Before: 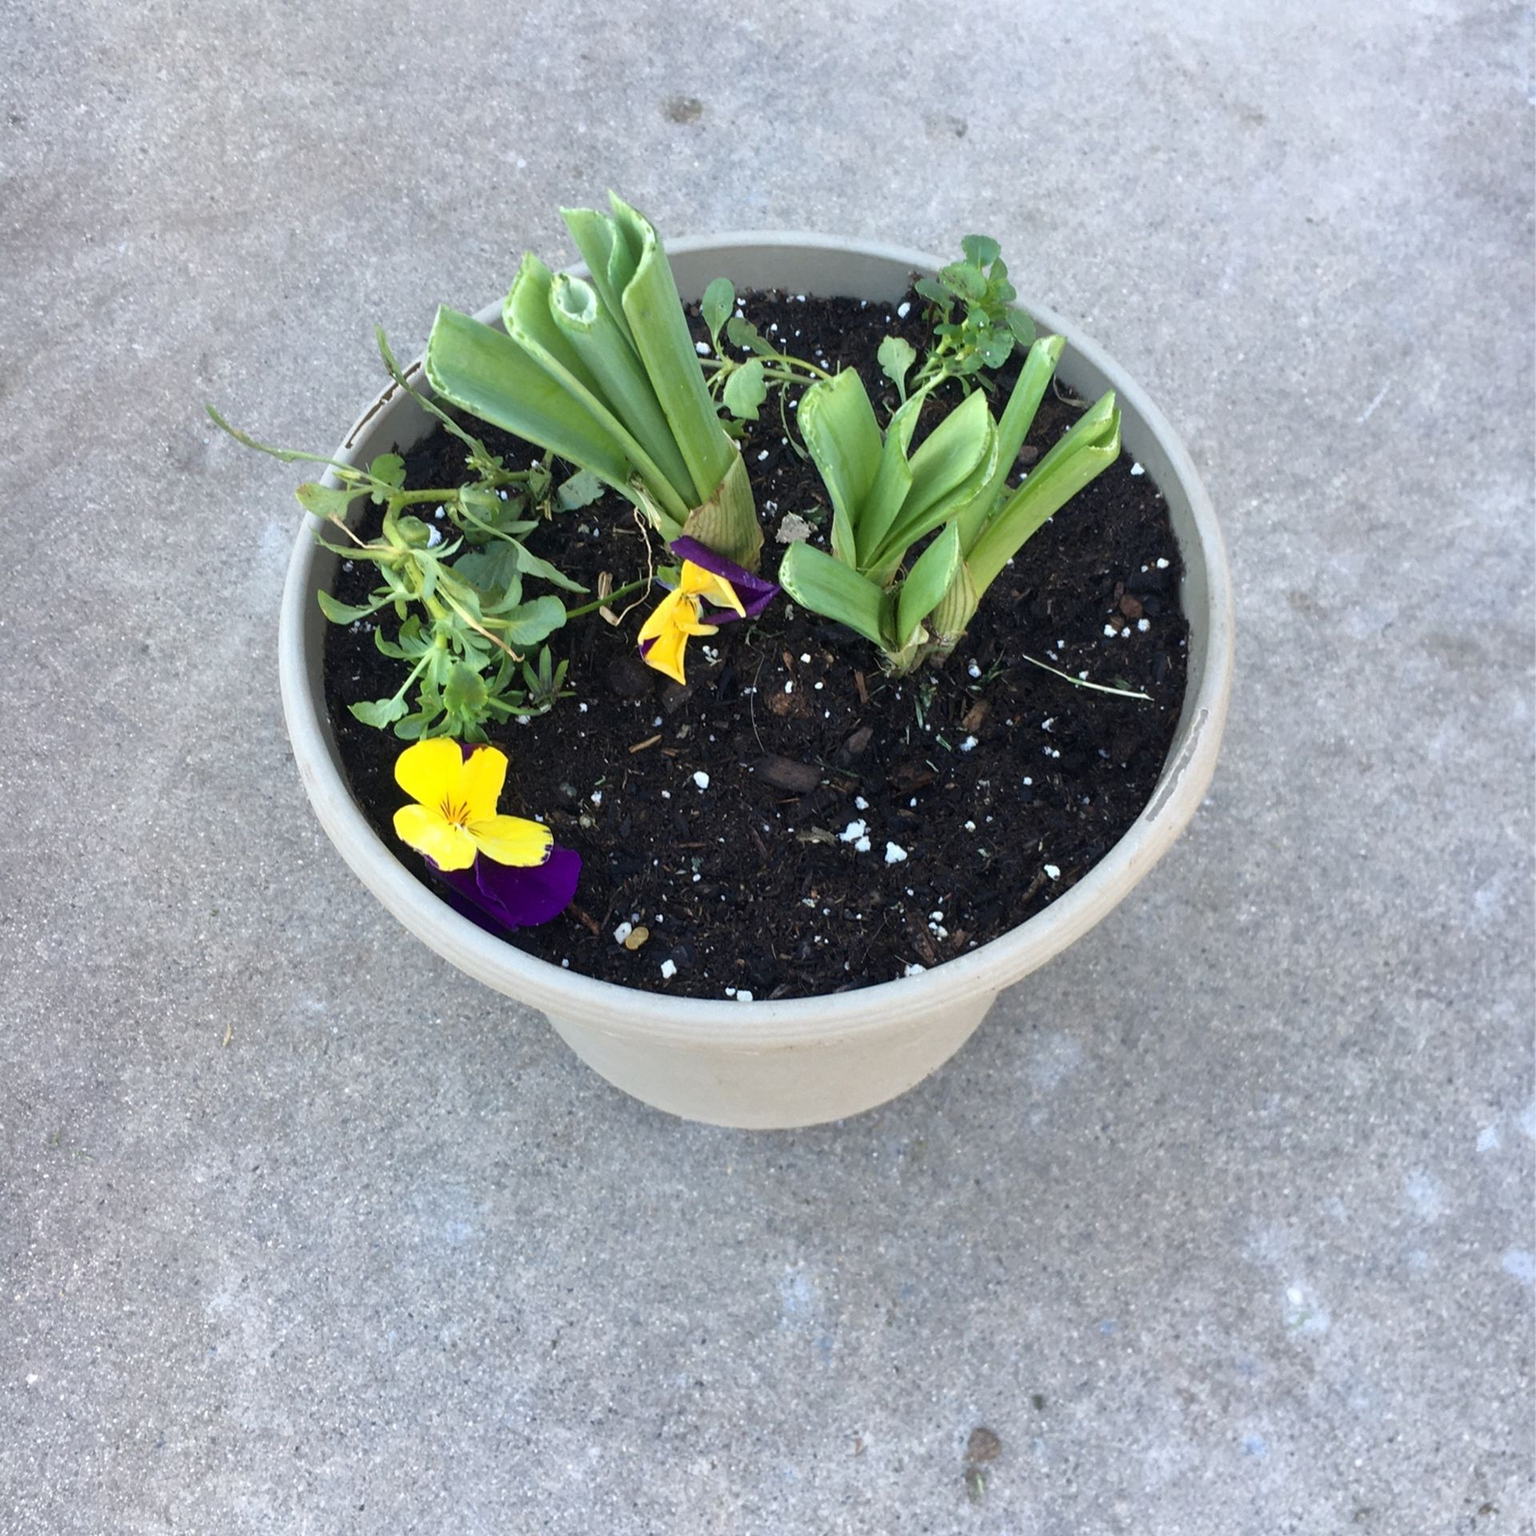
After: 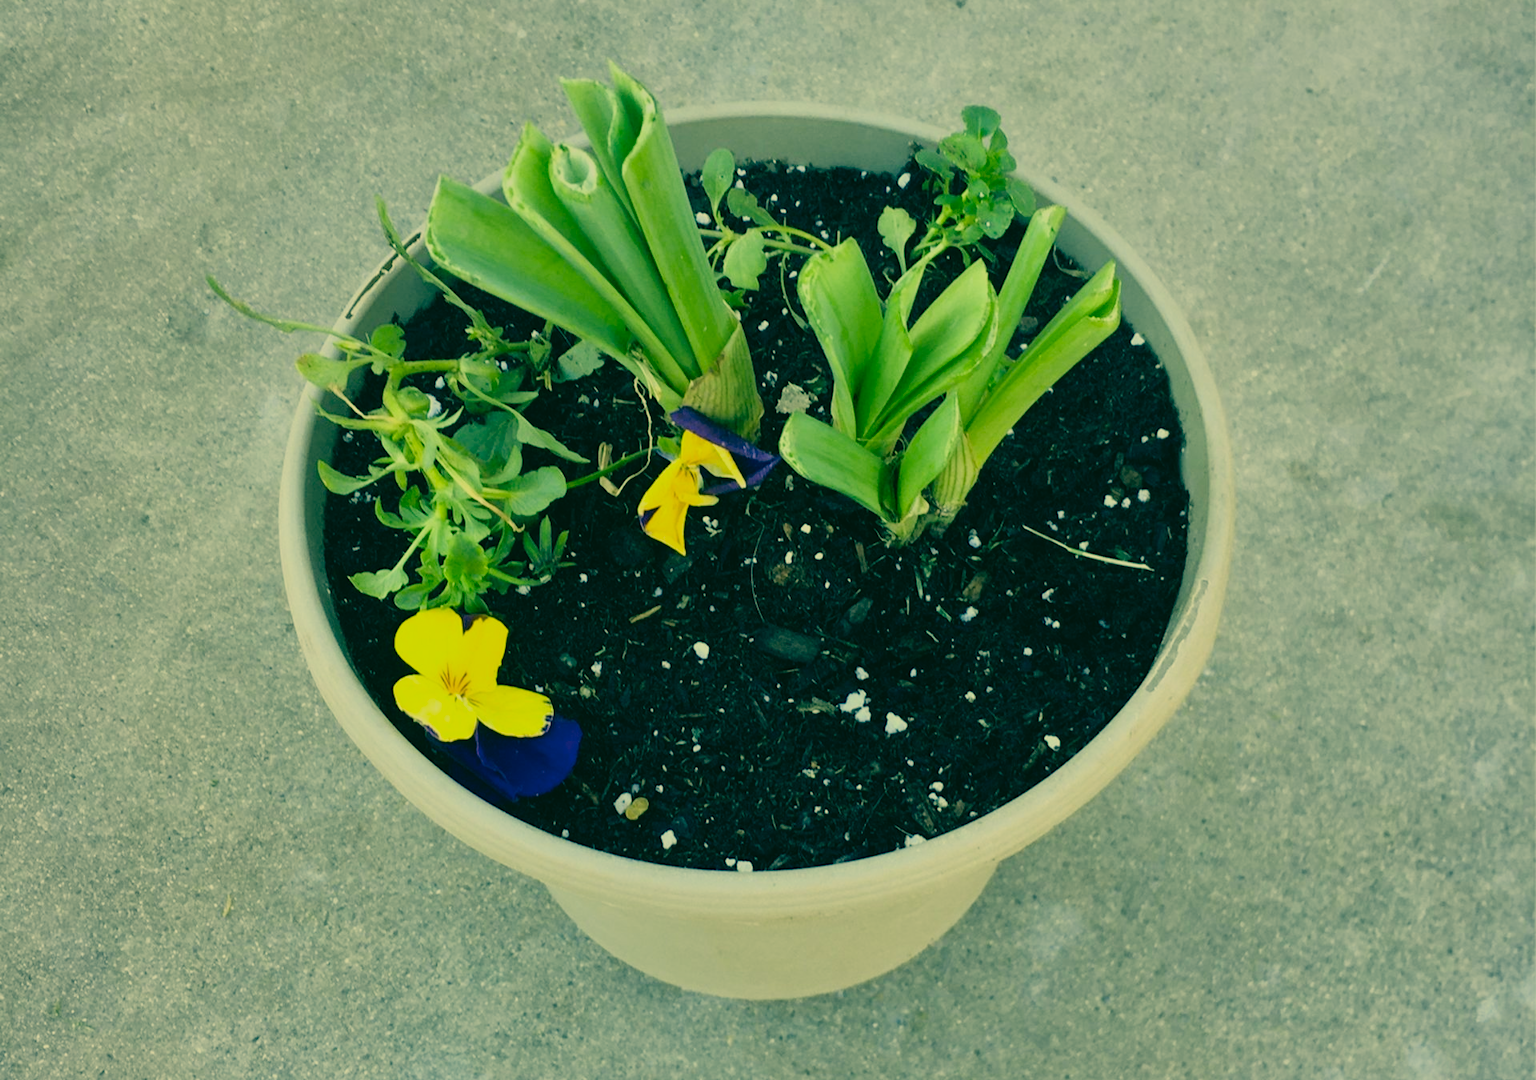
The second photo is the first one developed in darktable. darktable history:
filmic rgb: black relative exposure -7.65 EV, white relative exposure 4.56 EV, hardness 3.61
crop and rotate: top 8.457%, bottom 21.219%
tone equalizer: on, module defaults
shadows and highlights: shadows 4.69, soften with gaussian
contrast brightness saturation: saturation 0.123
color correction: highlights a* 1.87, highlights b* 34.37, shadows a* -36.21, shadows b* -5.47
